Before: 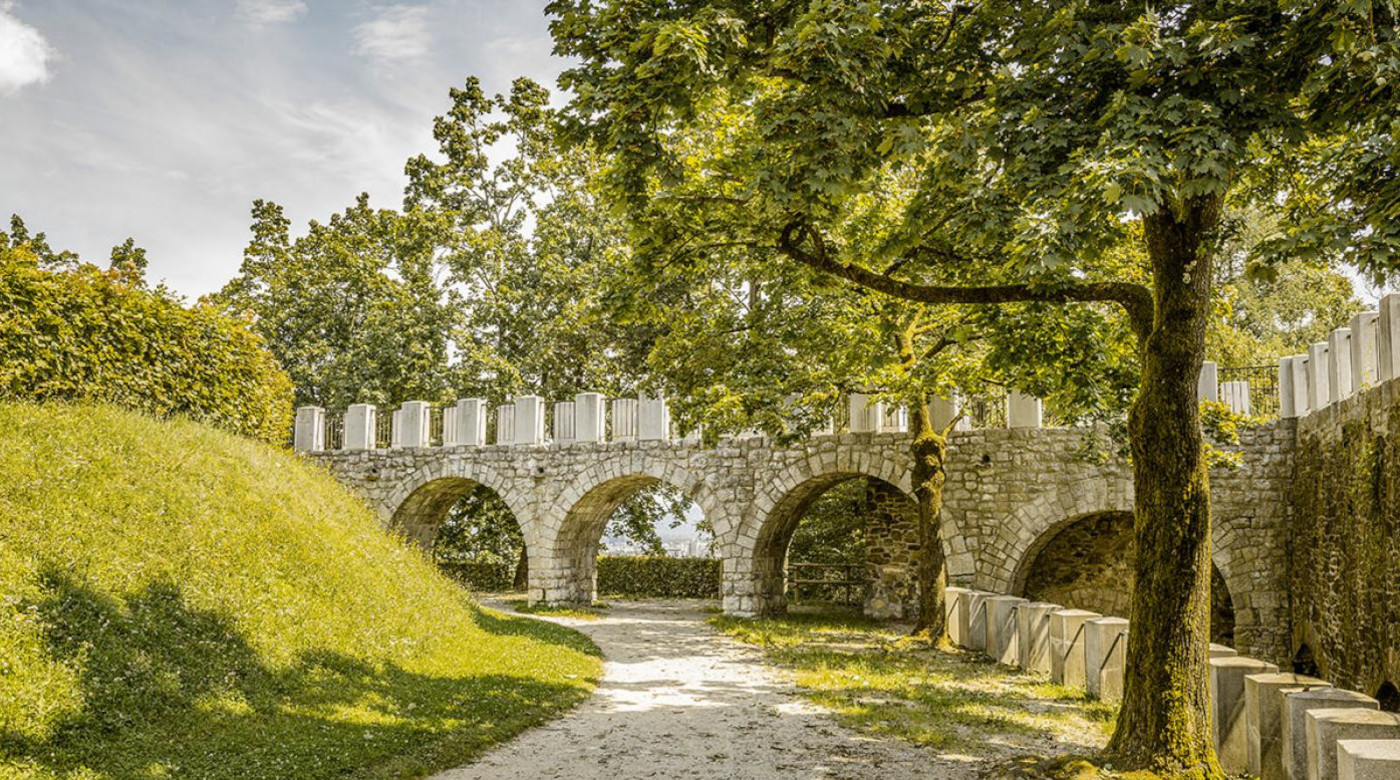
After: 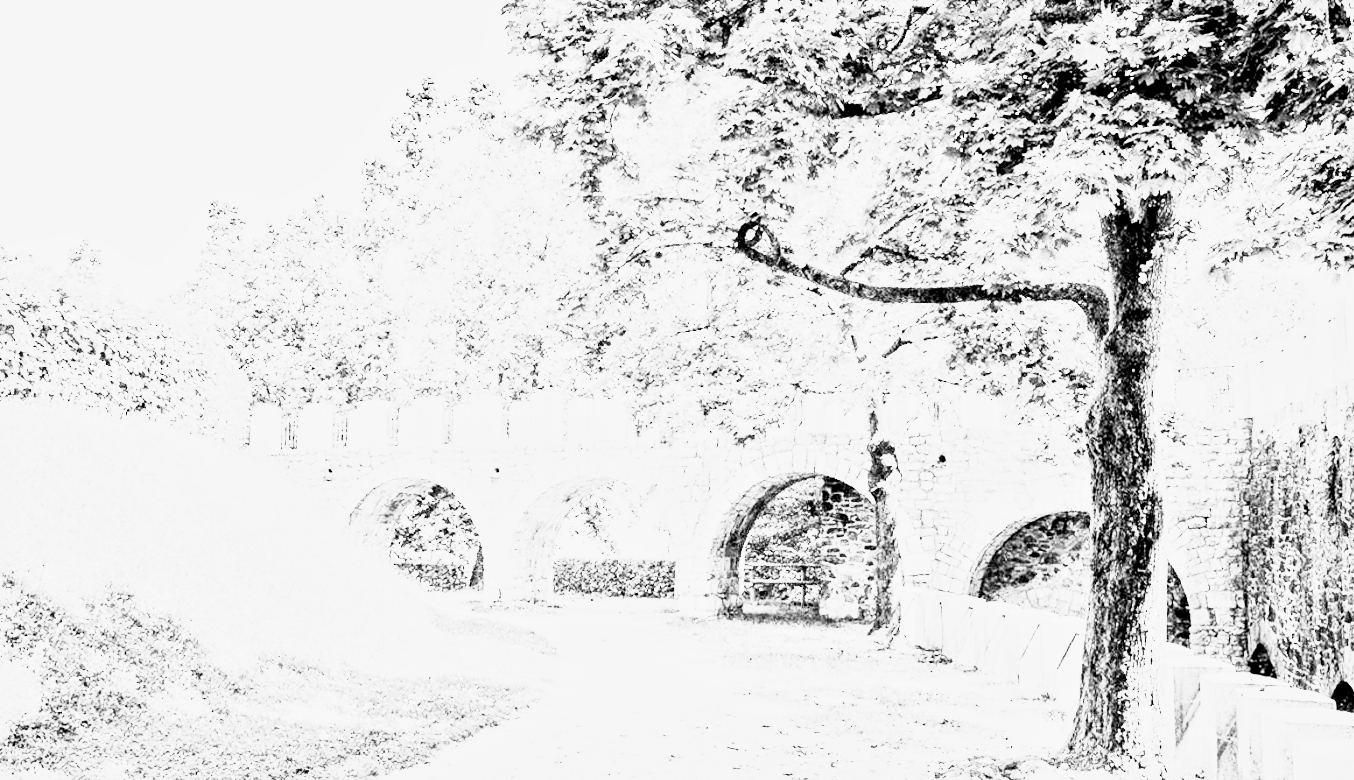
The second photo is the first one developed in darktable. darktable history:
white balance: red 1.009, blue 0.985
monochrome: a 32, b 64, size 2.3
filmic rgb: black relative exposure -8.7 EV, white relative exposure 2.7 EV, threshold 3 EV, target black luminance 0%, hardness 6.25, latitude 75%, contrast 1.325, highlights saturation mix -5%, preserve chrominance no, color science v5 (2021), iterations of high-quality reconstruction 0, enable highlight reconstruction true
crop and rotate: left 3.238%
color correction: highlights a* -12.64, highlights b* -18.1, saturation 0.7
exposure: exposure 2.04 EV, compensate highlight preservation false
rgb curve: curves: ch0 [(0, 0) (0.21, 0.15) (0.24, 0.21) (0.5, 0.75) (0.75, 0.96) (0.89, 0.99) (1, 1)]; ch1 [(0, 0.02) (0.21, 0.13) (0.25, 0.2) (0.5, 0.67) (0.75, 0.9) (0.89, 0.97) (1, 1)]; ch2 [(0, 0.02) (0.21, 0.13) (0.25, 0.2) (0.5, 0.67) (0.75, 0.9) (0.89, 0.97) (1, 1)], compensate middle gray true
